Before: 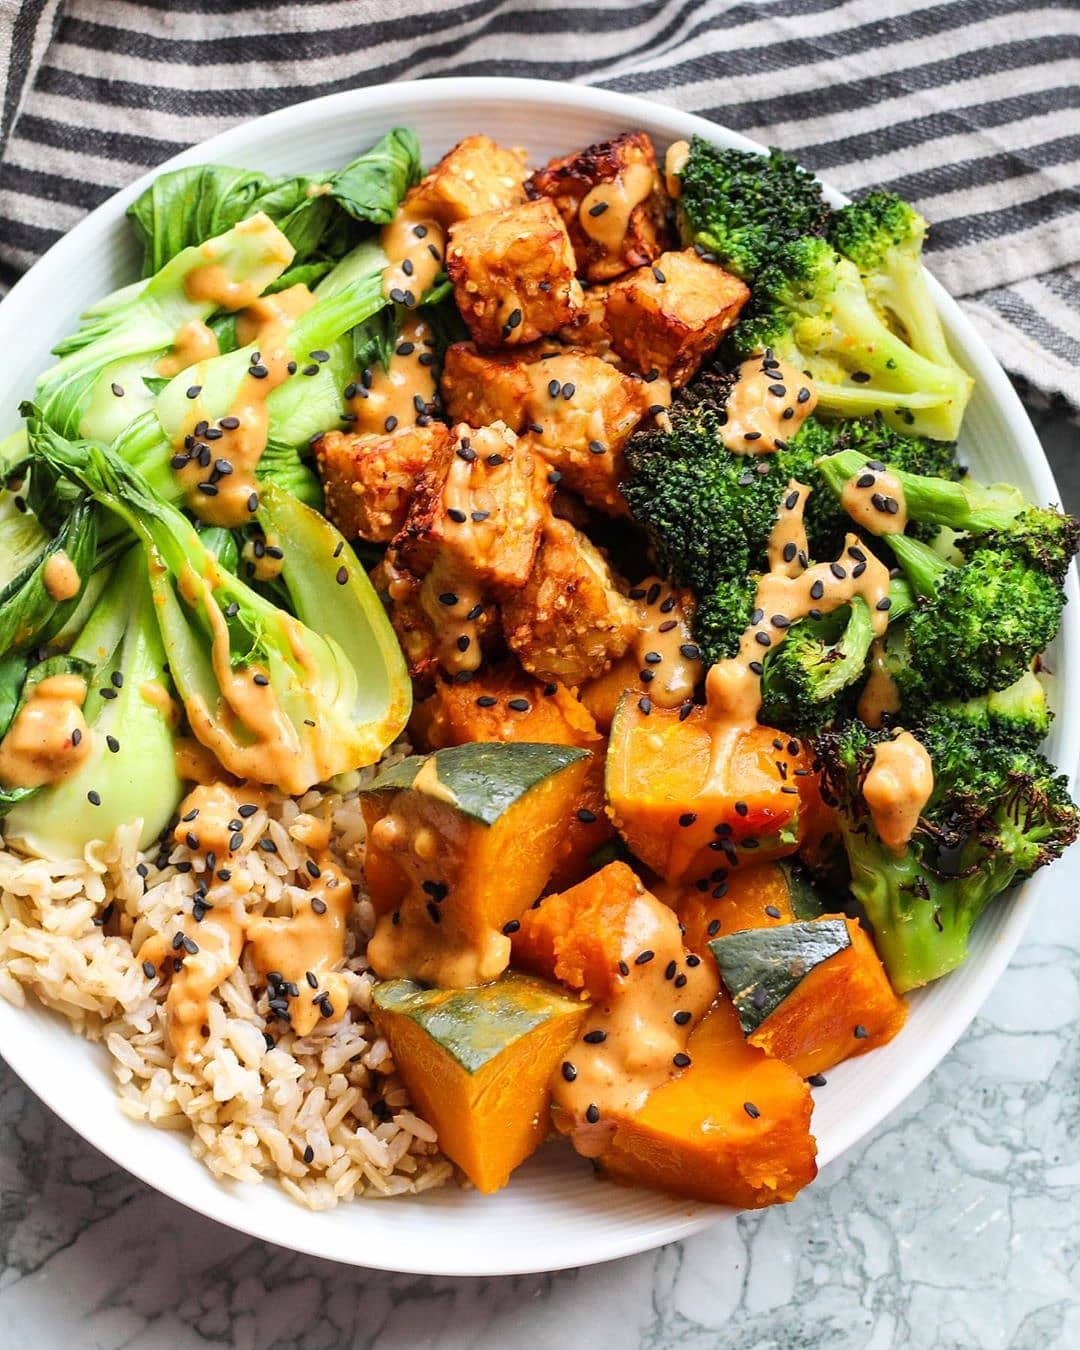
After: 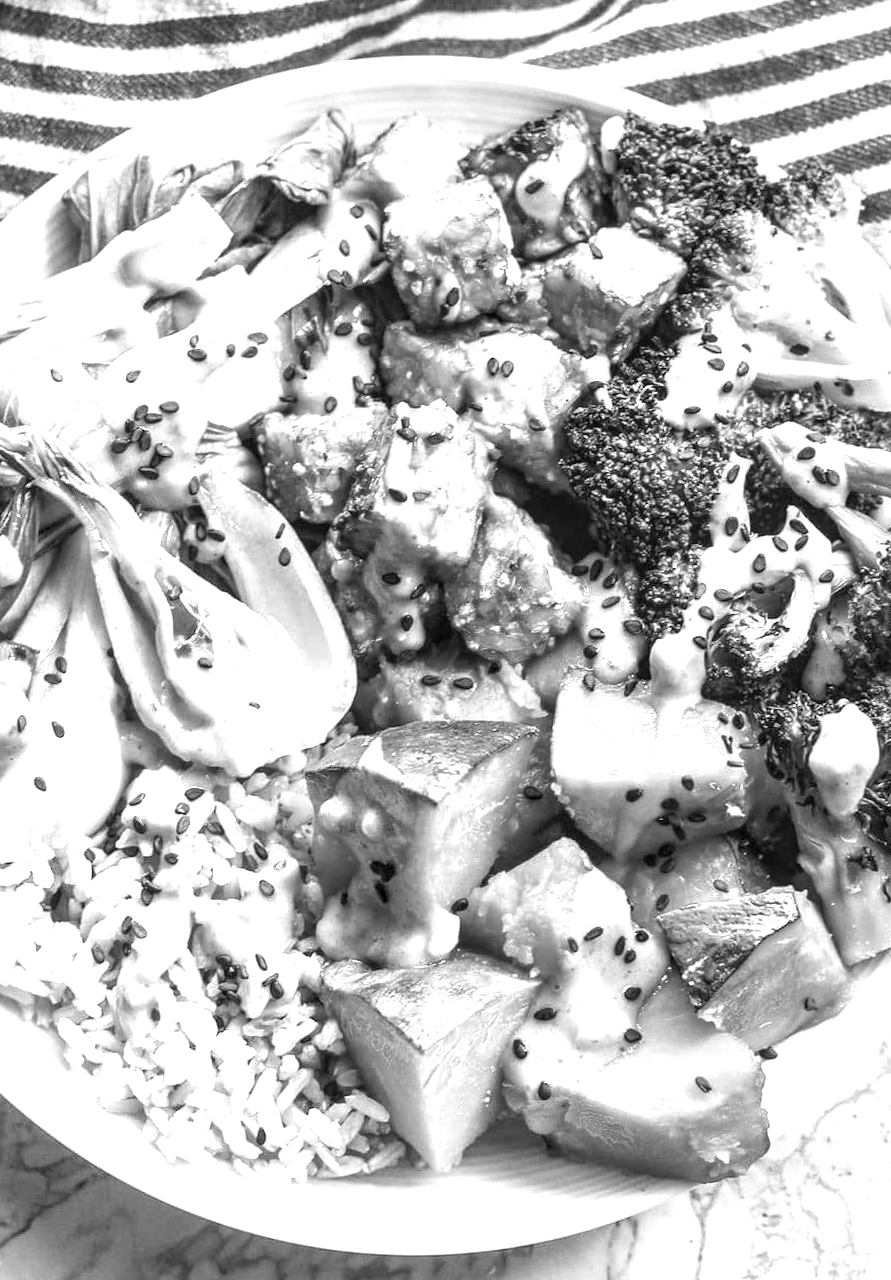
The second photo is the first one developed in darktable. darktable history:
local contrast: on, module defaults
exposure: exposure 1.15 EV, compensate highlight preservation false
crop and rotate: angle 1°, left 4.281%, top 0.642%, right 11.383%, bottom 2.486%
monochrome: a 73.58, b 64.21
